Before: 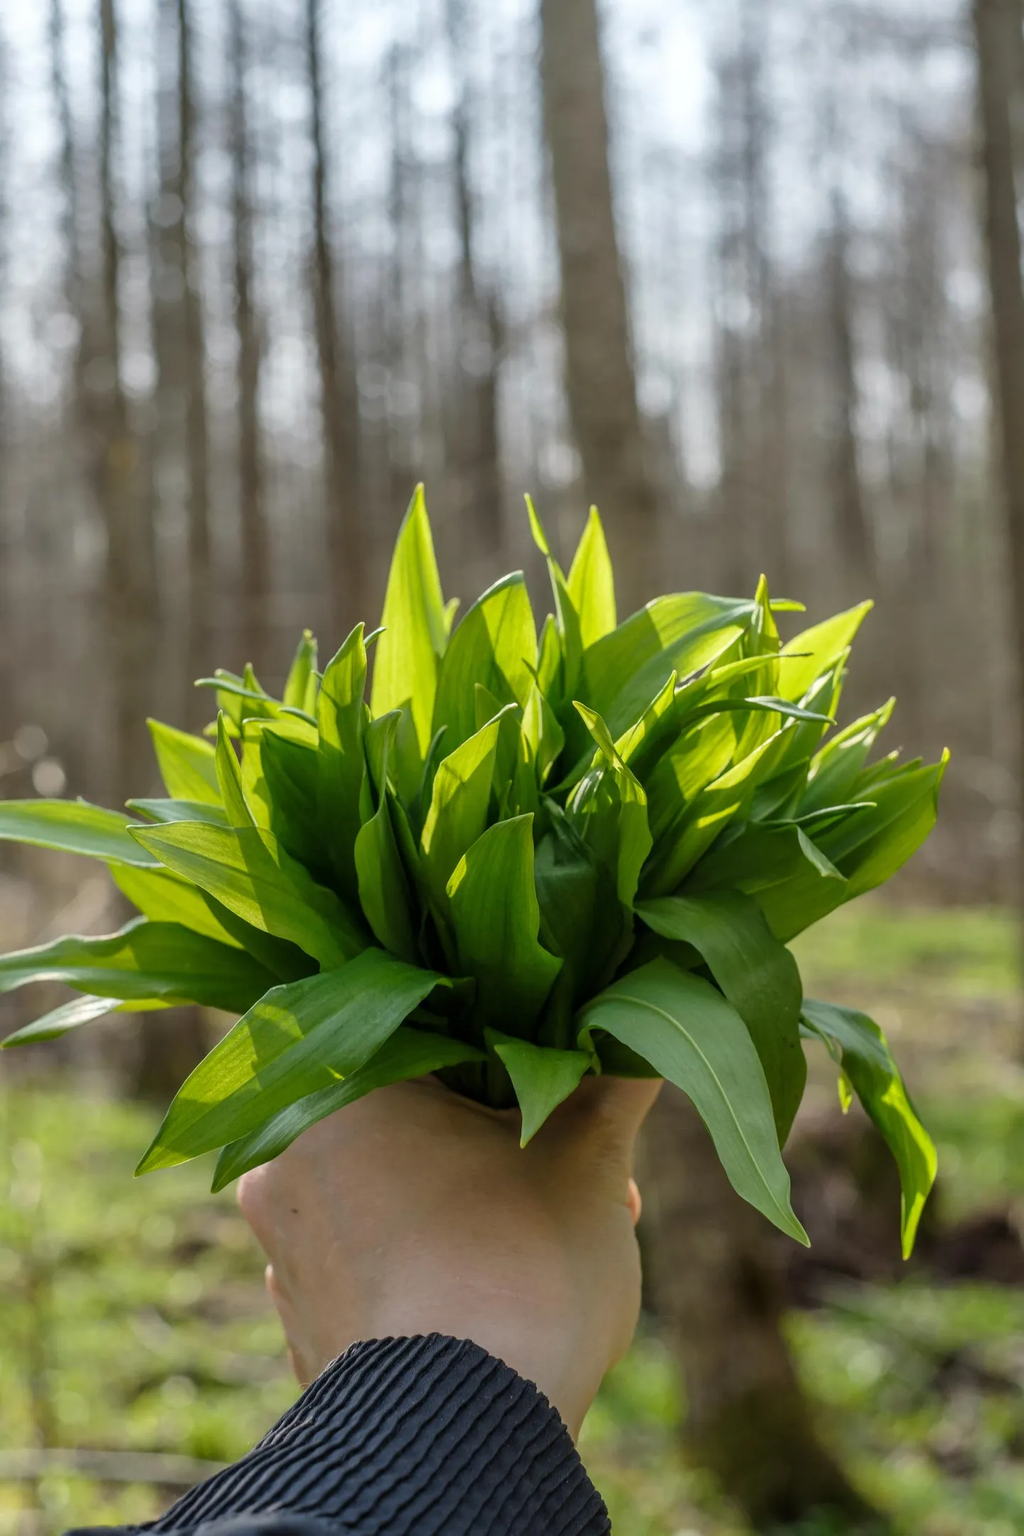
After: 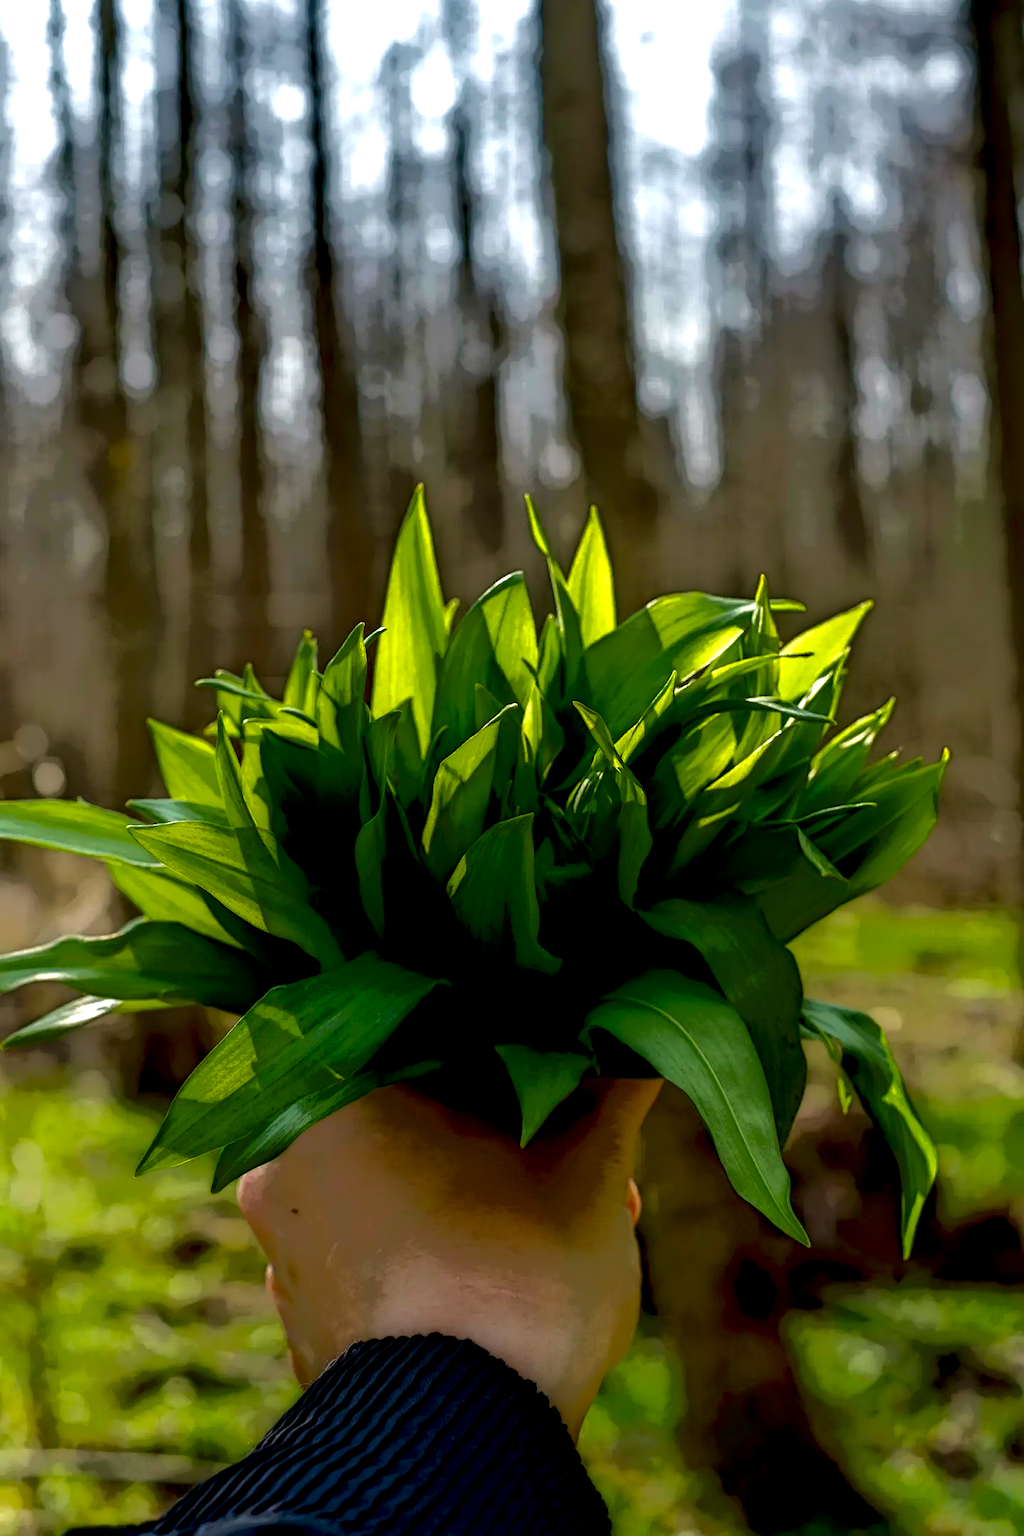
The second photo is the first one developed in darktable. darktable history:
velvia: on, module defaults
color balance rgb: linear chroma grading › global chroma 9.81%, perceptual saturation grading › global saturation 20%, perceptual saturation grading › highlights -14.458%, perceptual saturation grading › shadows 49.574%, perceptual brilliance grading › global brilliance 17.301%
local contrast: highlights 0%, shadows 224%, detail 164%, midtone range 0.003
